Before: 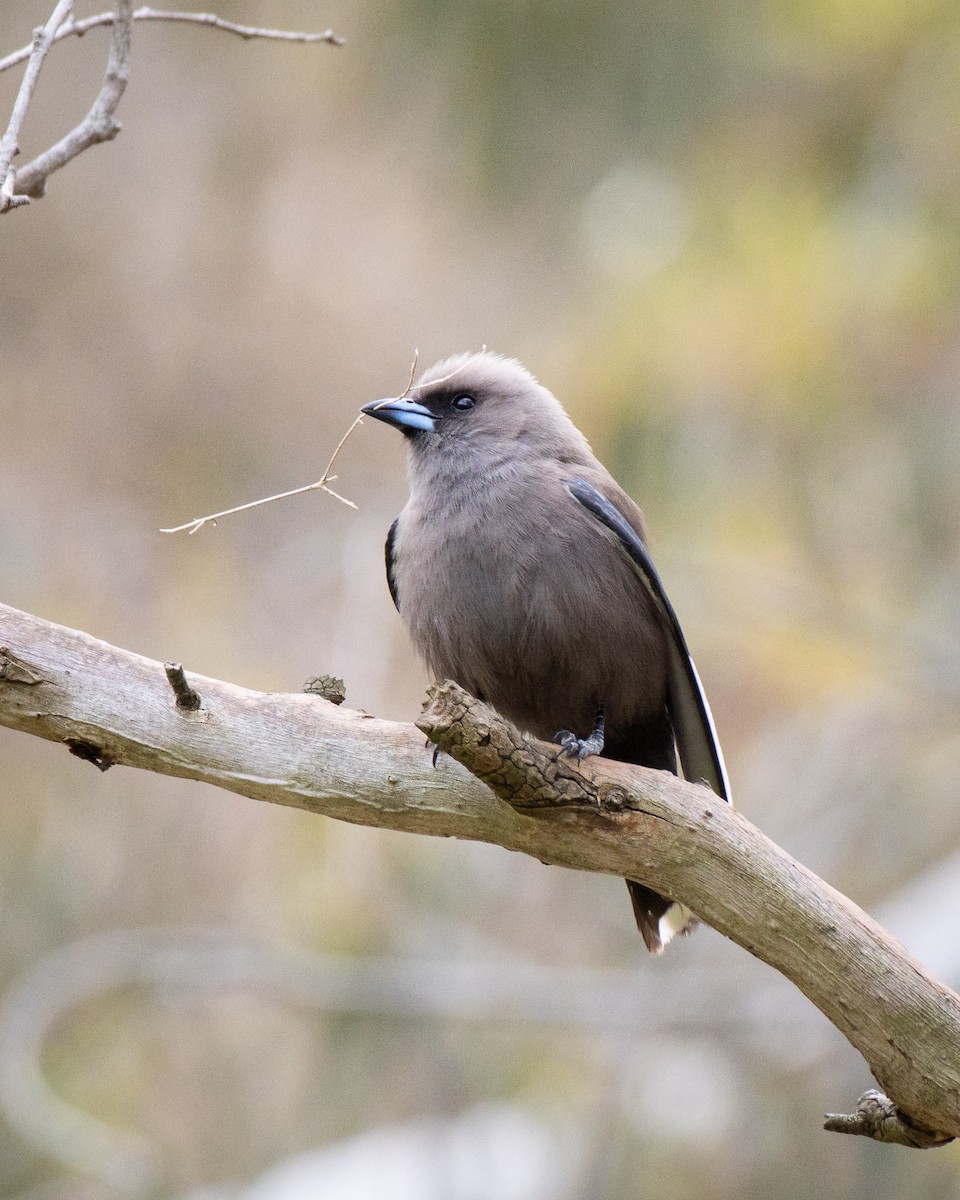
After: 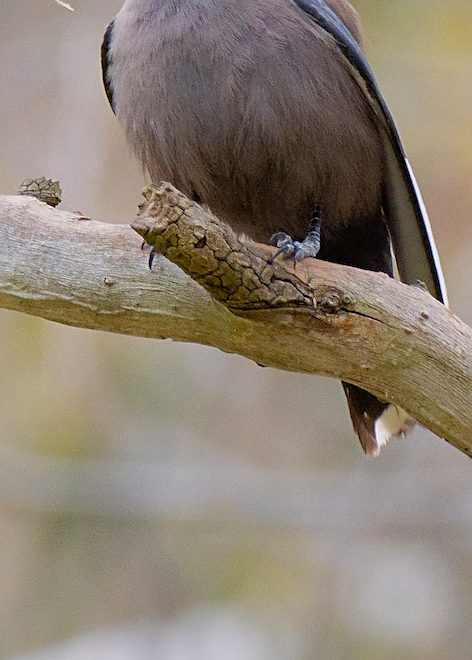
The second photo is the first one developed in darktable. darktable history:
sharpen: on, module defaults
crop: left 29.67%, top 41.51%, right 21.142%, bottom 3.484%
color balance rgb: linear chroma grading › global chroma 0.673%, perceptual saturation grading › global saturation 31.299%
tone equalizer: -8 EV 0.216 EV, -7 EV 0.389 EV, -6 EV 0.409 EV, -5 EV 0.25 EV, -3 EV -0.247 EV, -2 EV -0.422 EV, -1 EV -0.417 EV, +0 EV -0.242 EV, edges refinement/feathering 500, mask exposure compensation -1.57 EV, preserve details no
